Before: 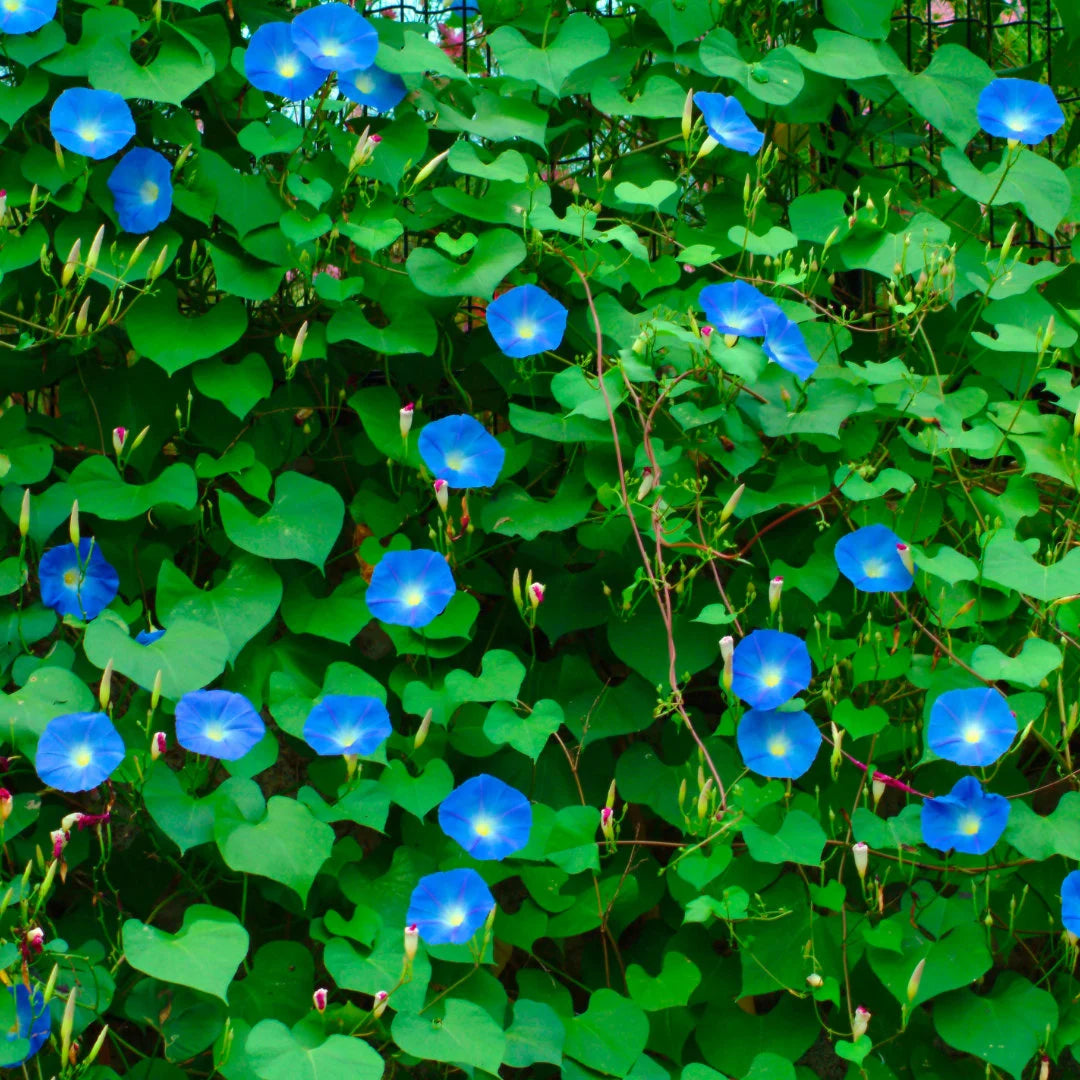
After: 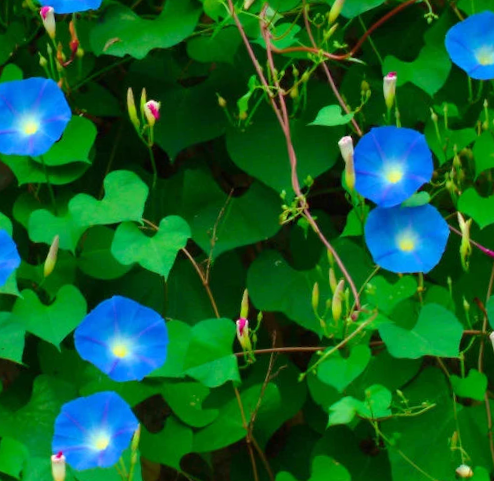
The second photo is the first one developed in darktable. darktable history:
rotate and perspective: rotation -5.2°, automatic cropping off
crop: left 37.221%, top 45.169%, right 20.63%, bottom 13.777%
